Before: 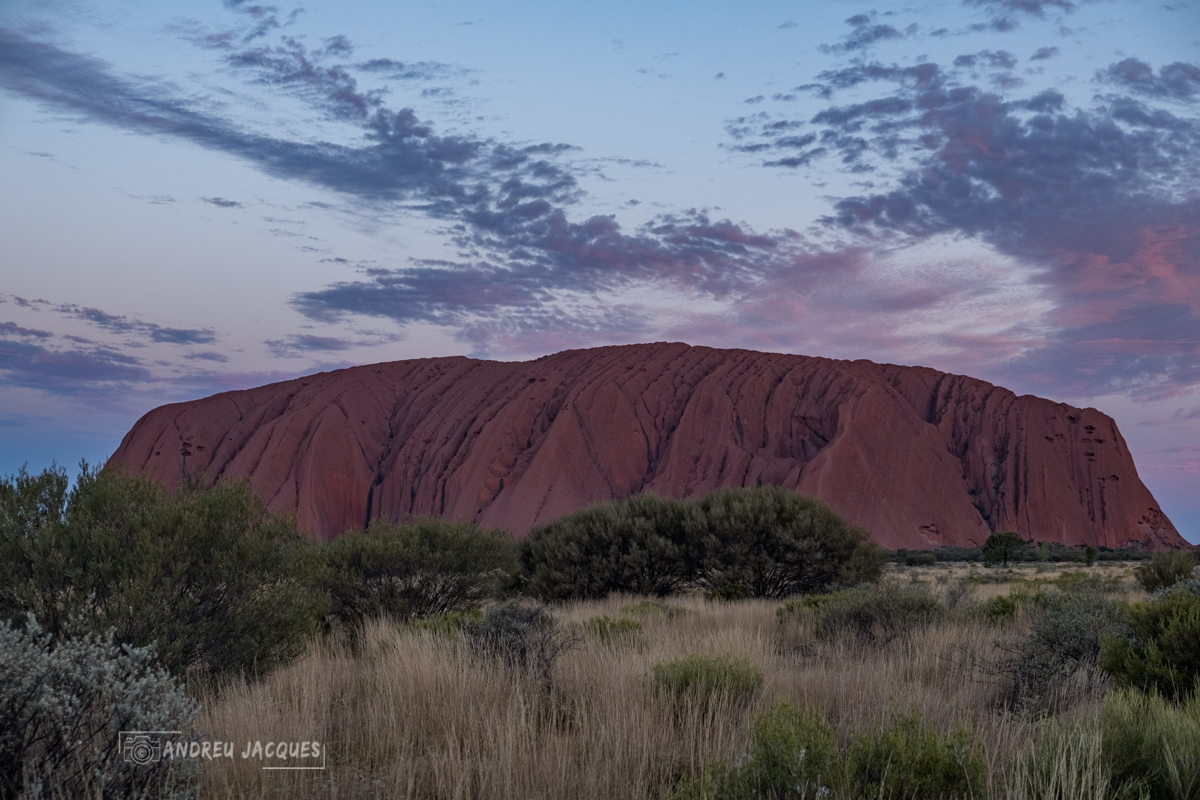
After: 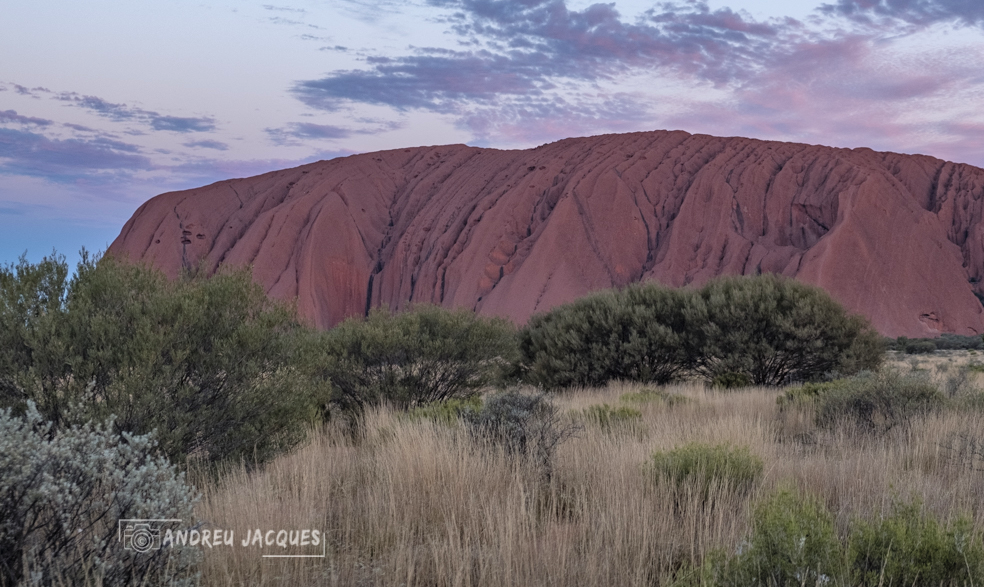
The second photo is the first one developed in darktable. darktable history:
crop: top 26.531%, right 17.959%
contrast brightness saturation: brightness 0.13
exposure: black level correction 0, exposure 0.7 EV, compensate exposure bias true, compensate highlight preservation false
